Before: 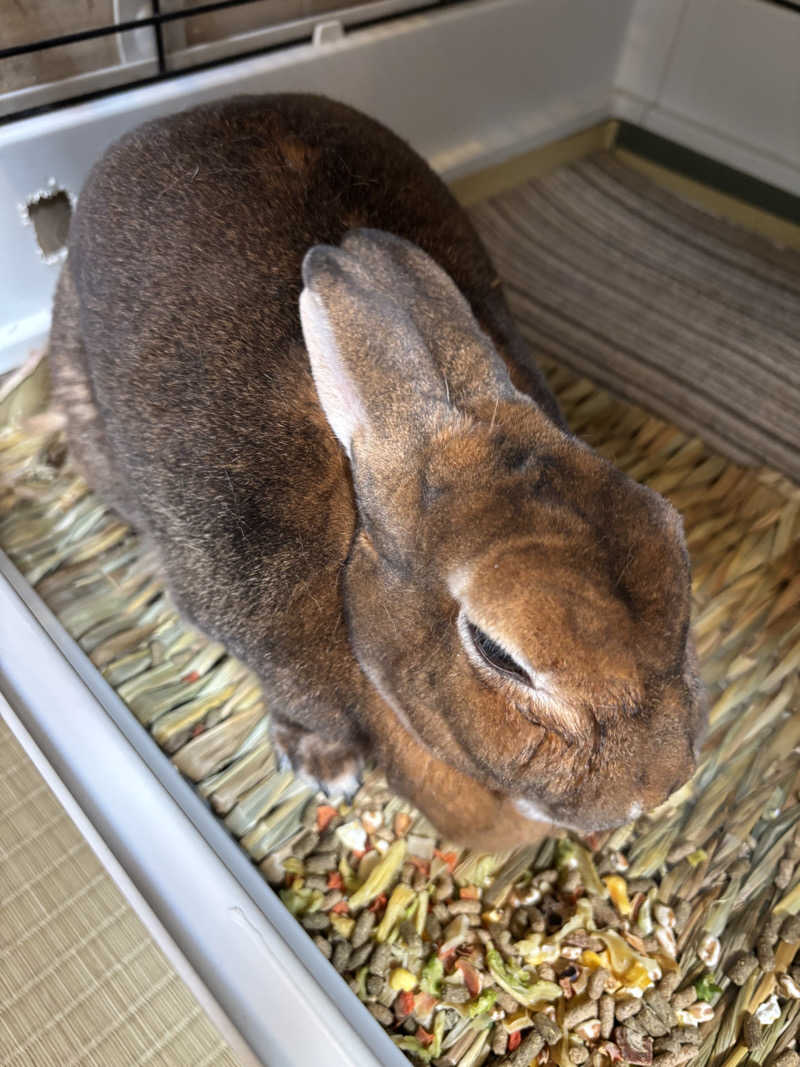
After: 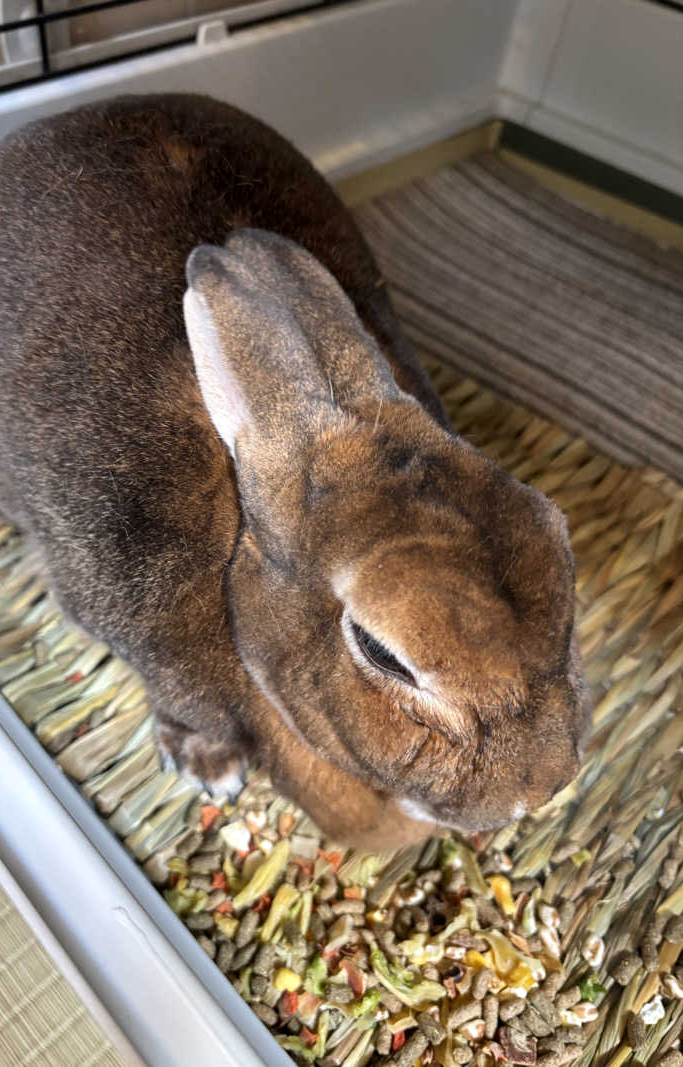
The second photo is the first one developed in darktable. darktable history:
local contrast: mode bilateral grid, contrast 20, coarseness 50, detail 120%, midtone range 0.2
crop and rotate: left 14.584%
